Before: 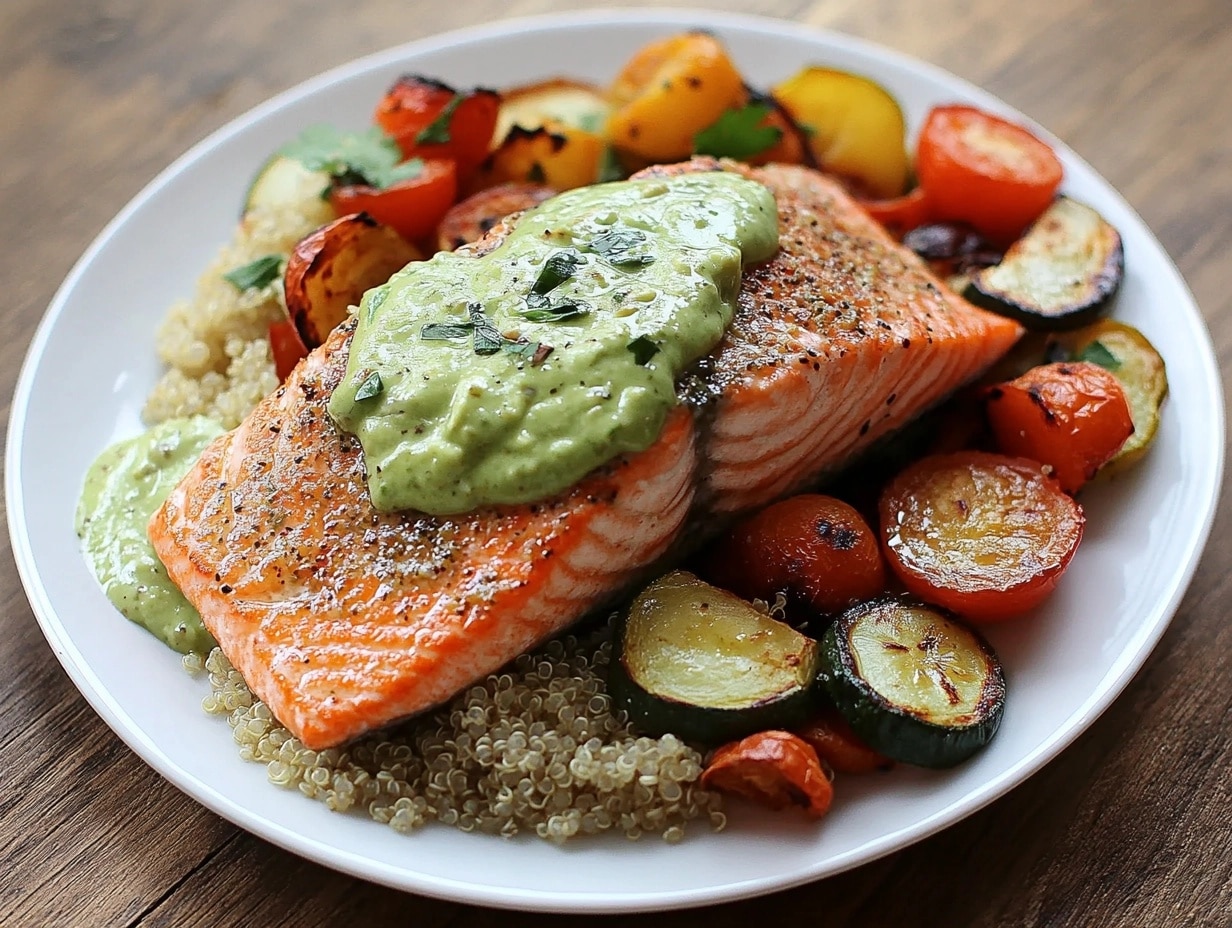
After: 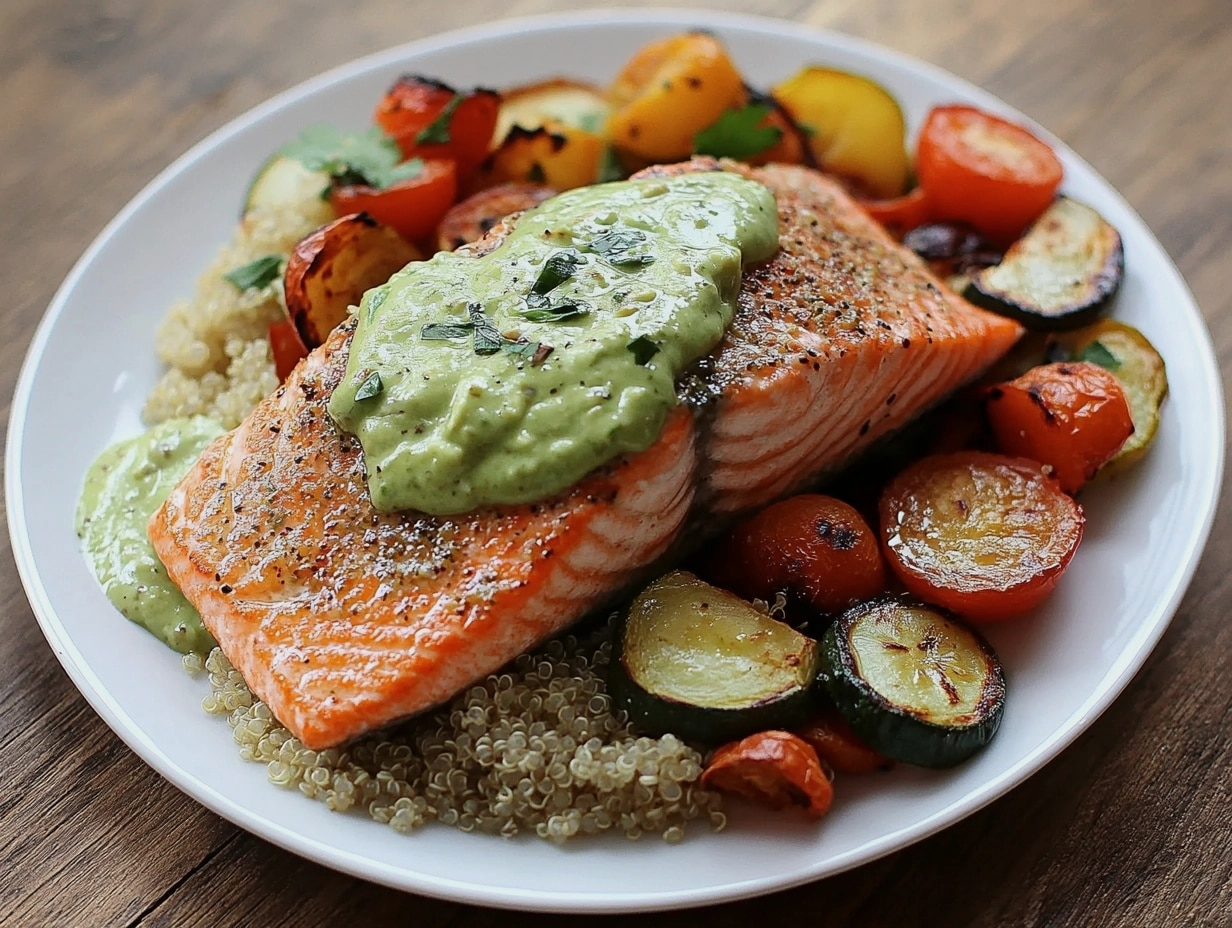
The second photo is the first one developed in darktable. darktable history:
exposure: exposure -0.21 EV, compensate highlight preservation false
color correction: saturation 0.98
